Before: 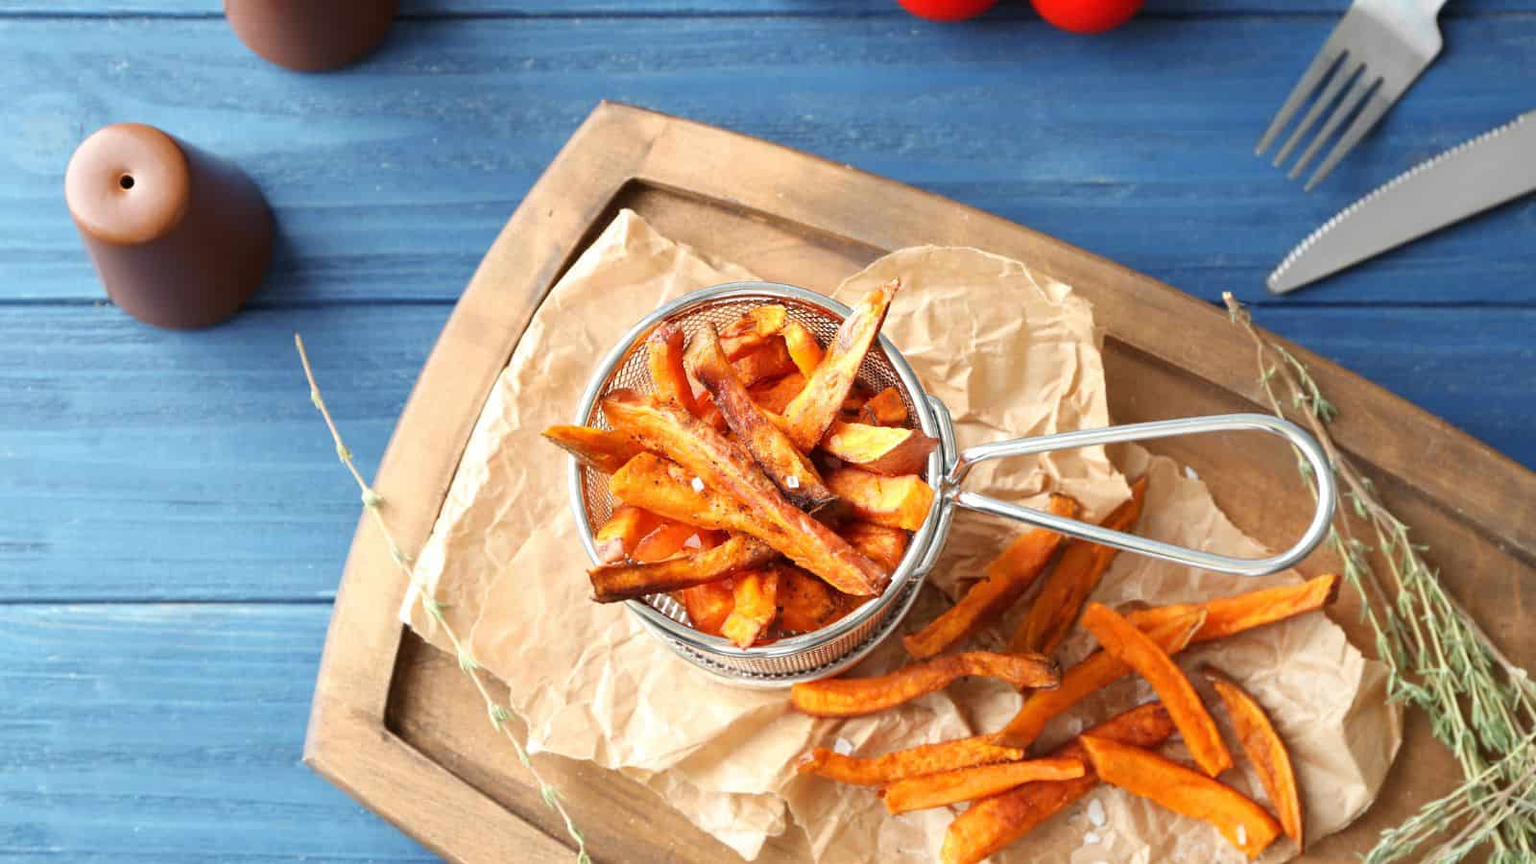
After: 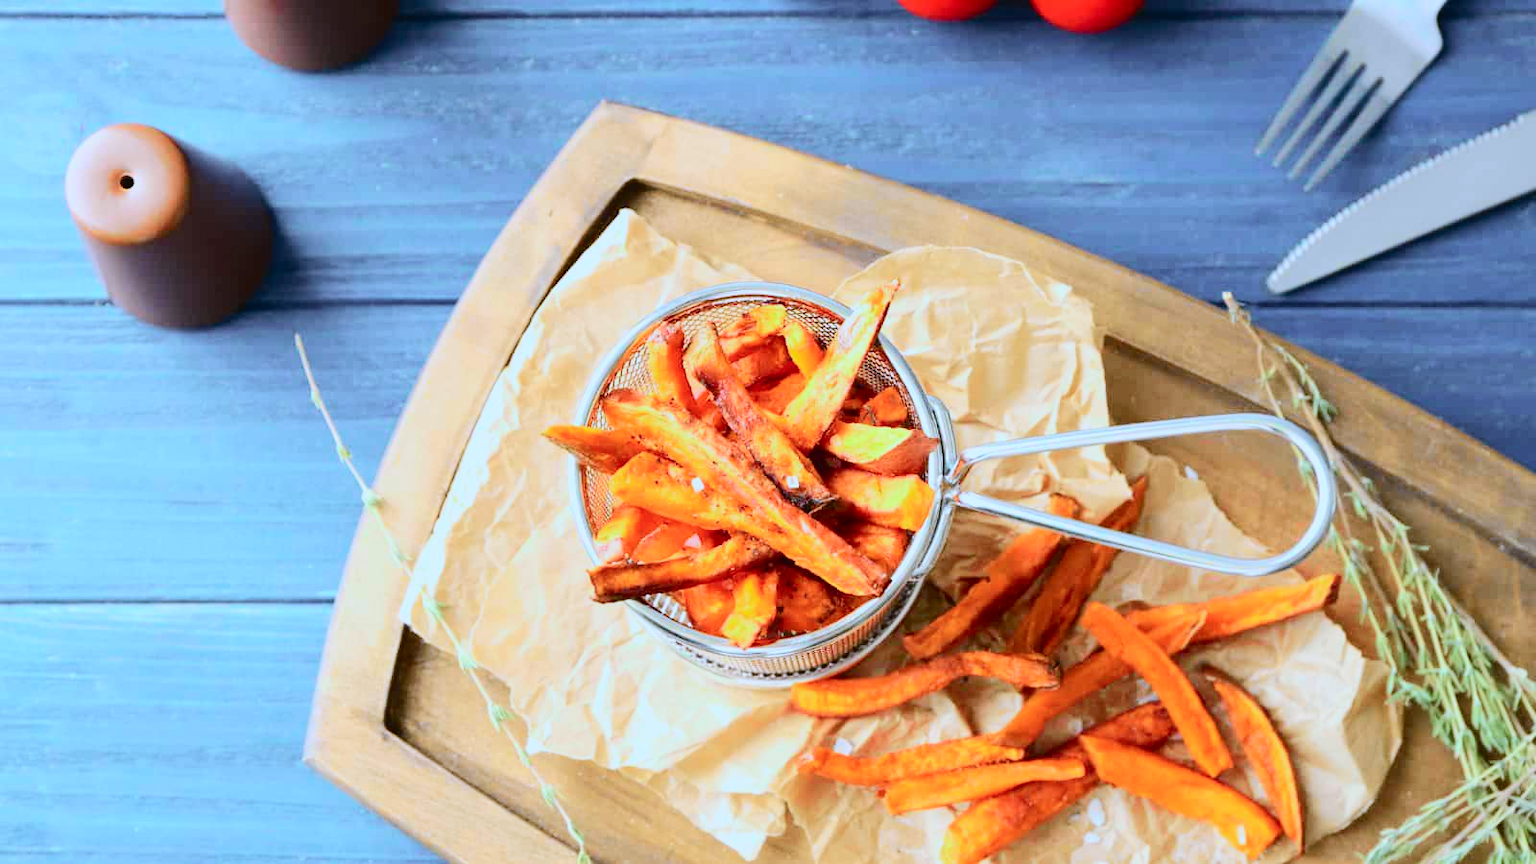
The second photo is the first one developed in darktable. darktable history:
tone curve: curves: ch0 [(0, 0.022) (0.114, 0.083) (0.281, 0.315) (0.447, 0.557) (0.588, 0.711) (0.786, 0.839) (0.999, 0.949)]; ch1 [(0, 0) (0.389, 0.352) (0.458, 0.433) (0.486, 0.474) (0.509, 0.505) (0.535, 0.53) (0.555, 0.557) (0.586, 0.622) (0.677, 0.724) (1, 1)]; ch2 [(0, 0) (0.369, 0.388) (0.449, 0.431) (0.501, 0.5) (0.528, 0.52) (0.561, 0.59) (0.697, 0.721) (1, 1)], color space Lab, independent channels, preserve colors none
white balance: red 0.926, green 1.003, blue 1.133
